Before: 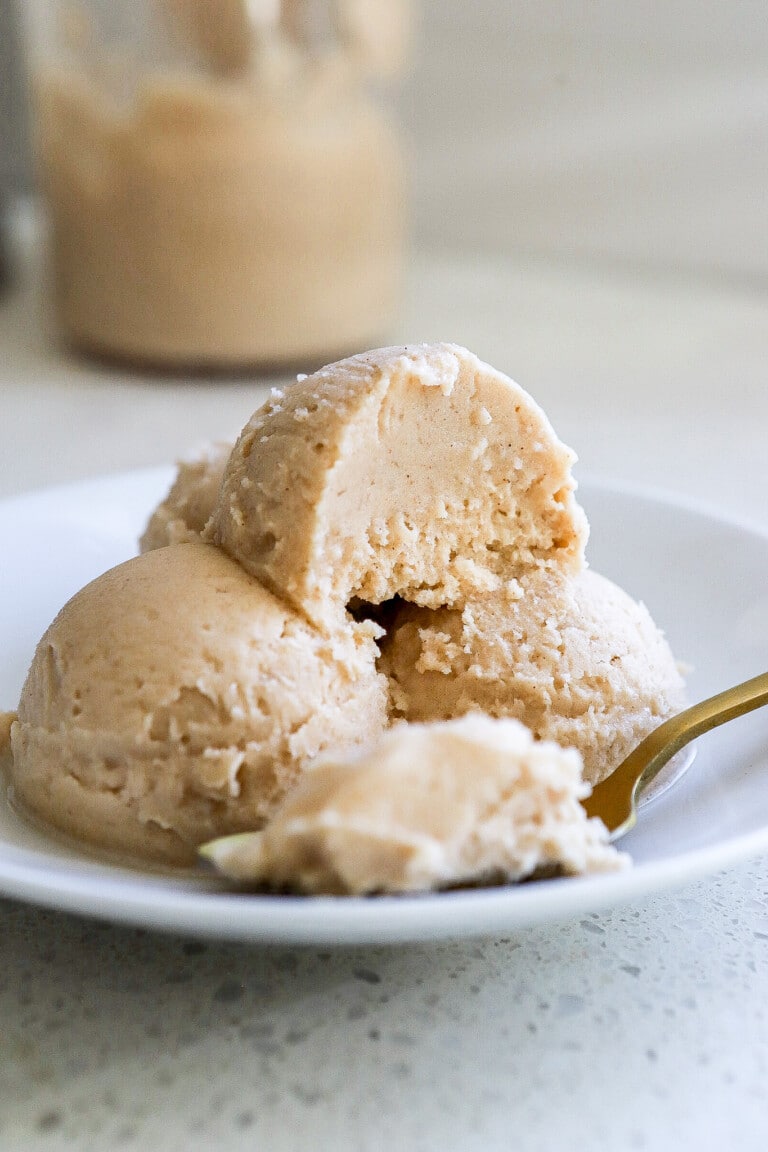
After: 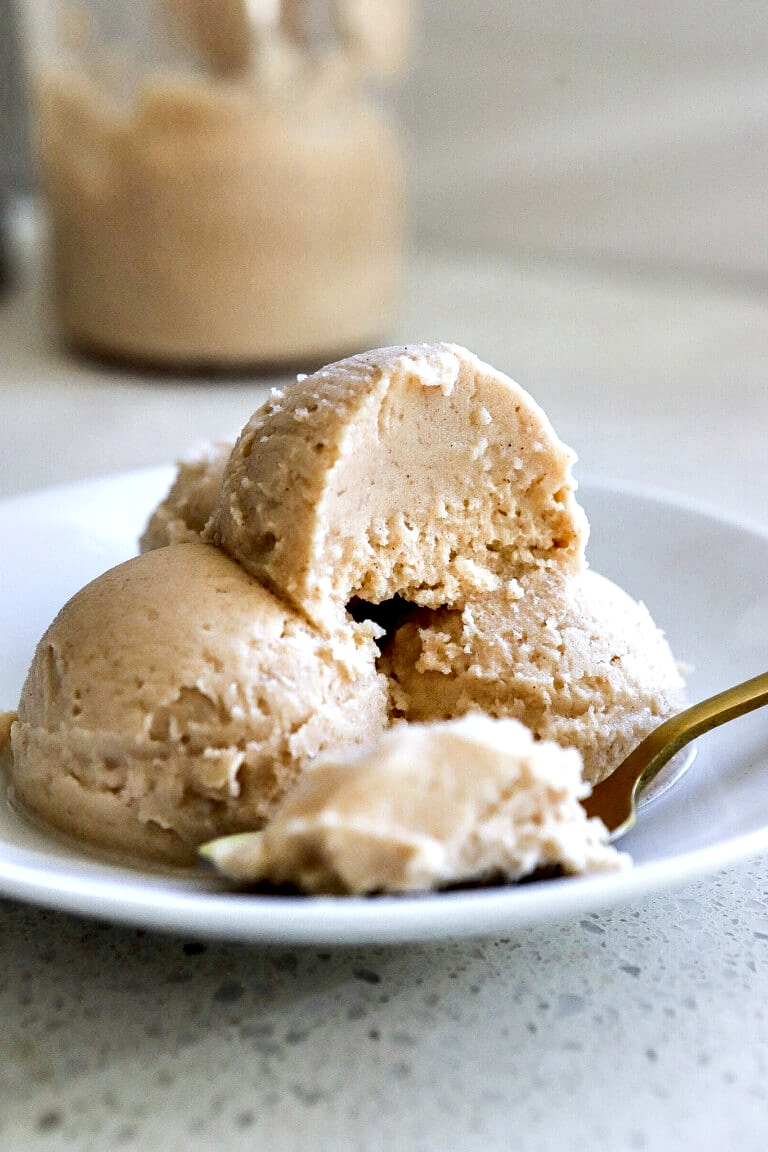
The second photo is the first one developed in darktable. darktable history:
shadows and highlights: shadows 25.37, highlights -26.46, highlights color adjustment 0.32%
contrast equalizer: octaves 7, y [[0.6 ×6], [0.55 ×6], [0 ×6], [0 ×6], [0 ×6]]
